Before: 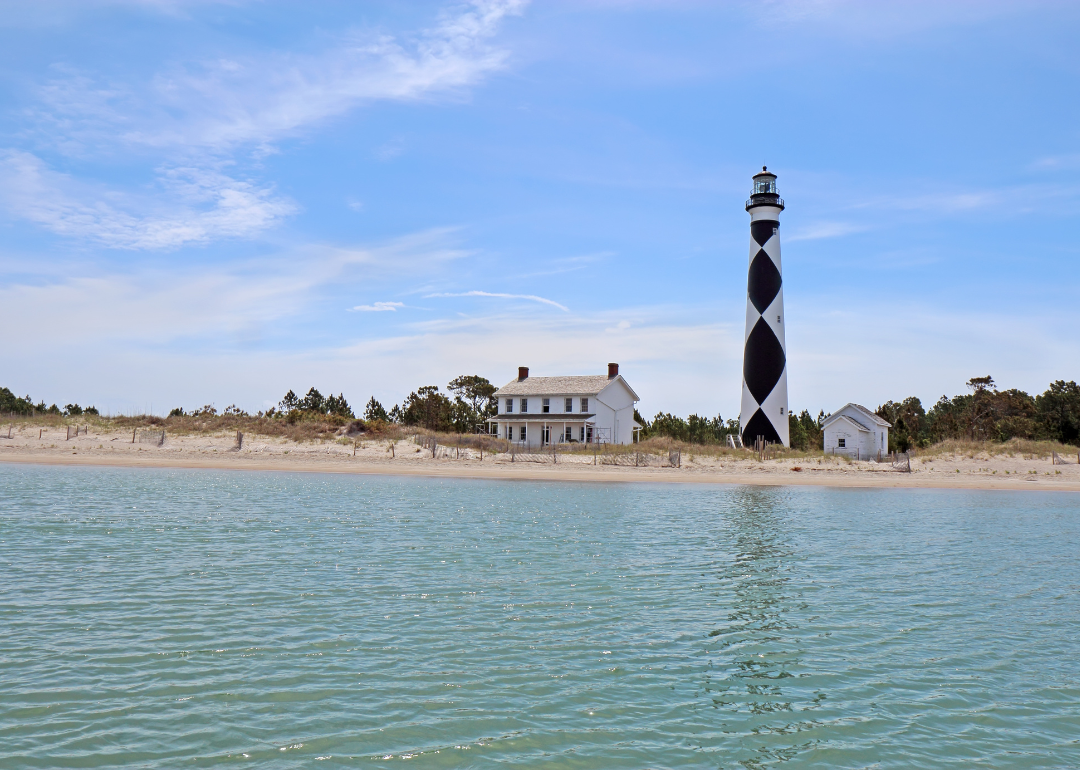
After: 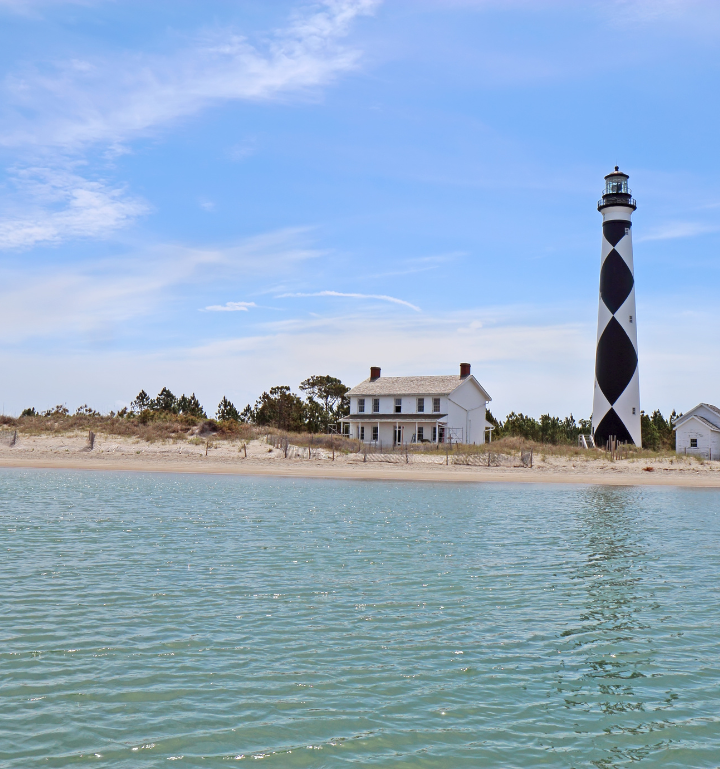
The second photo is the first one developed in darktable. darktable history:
crop and rotate: left 13.772%, right 19.514%
exposure: compensate highlight preservation false
shadows and highlights: shadows 62.19, white point adjustment 0.52, highlights -34.68, compress 84.17%
